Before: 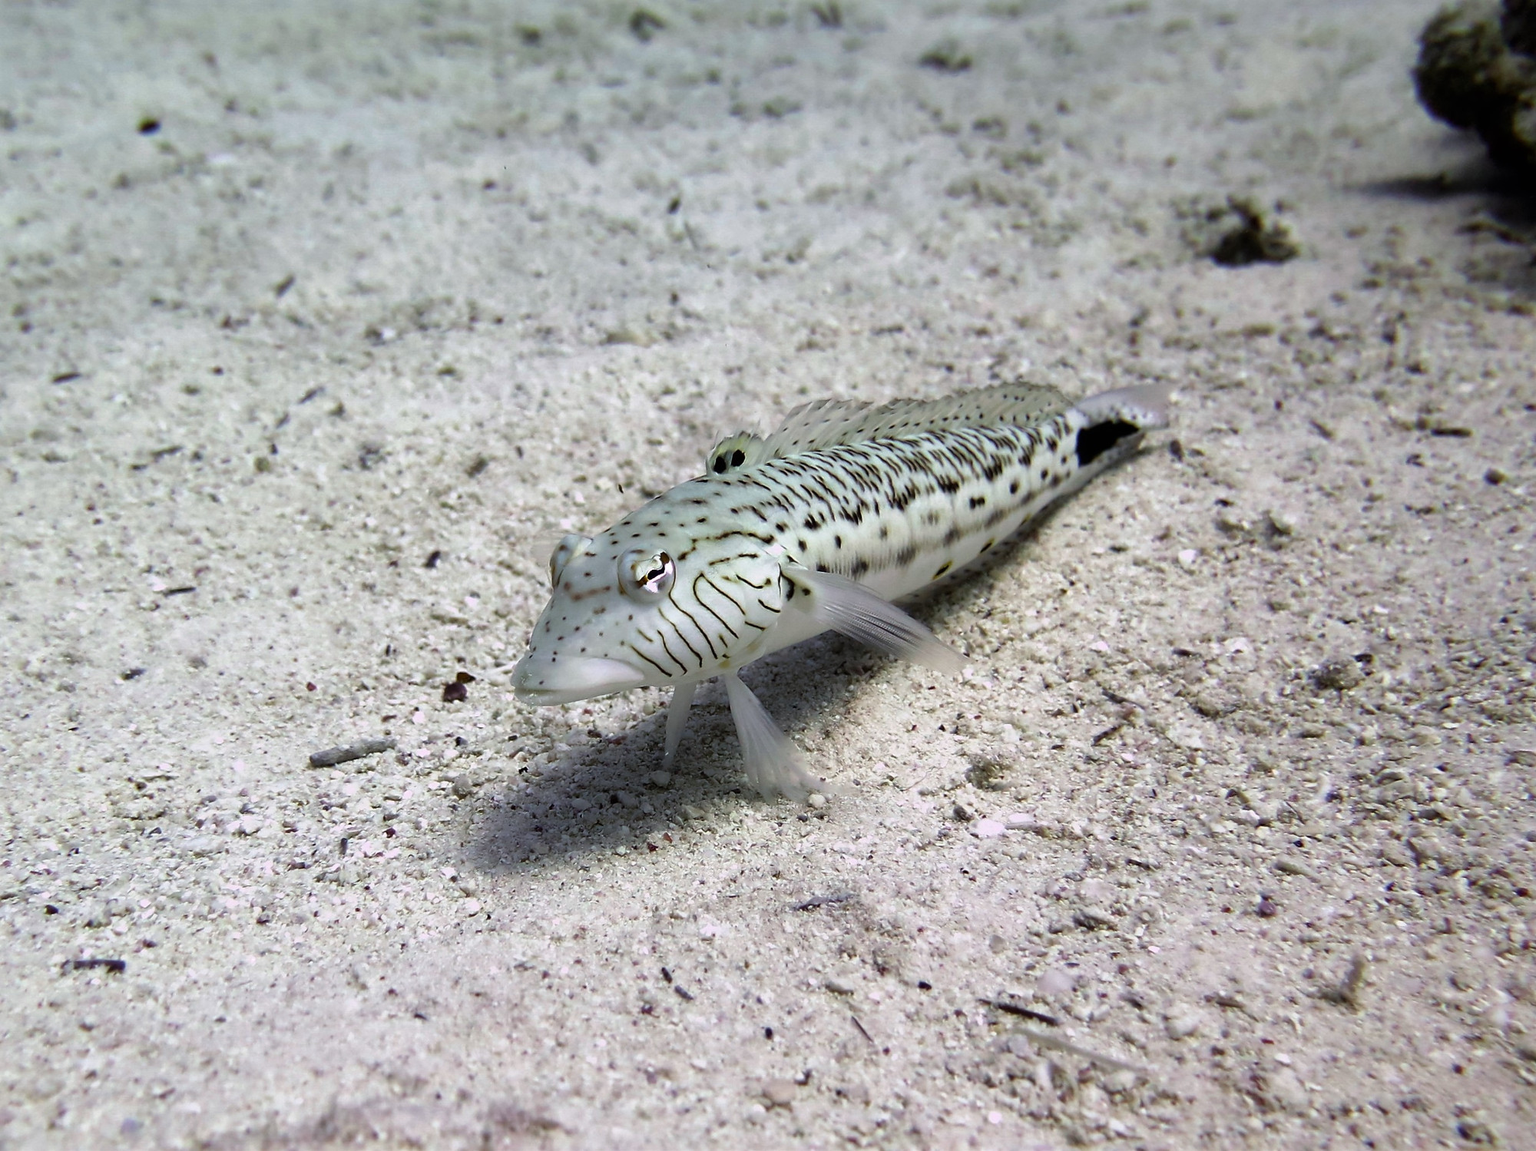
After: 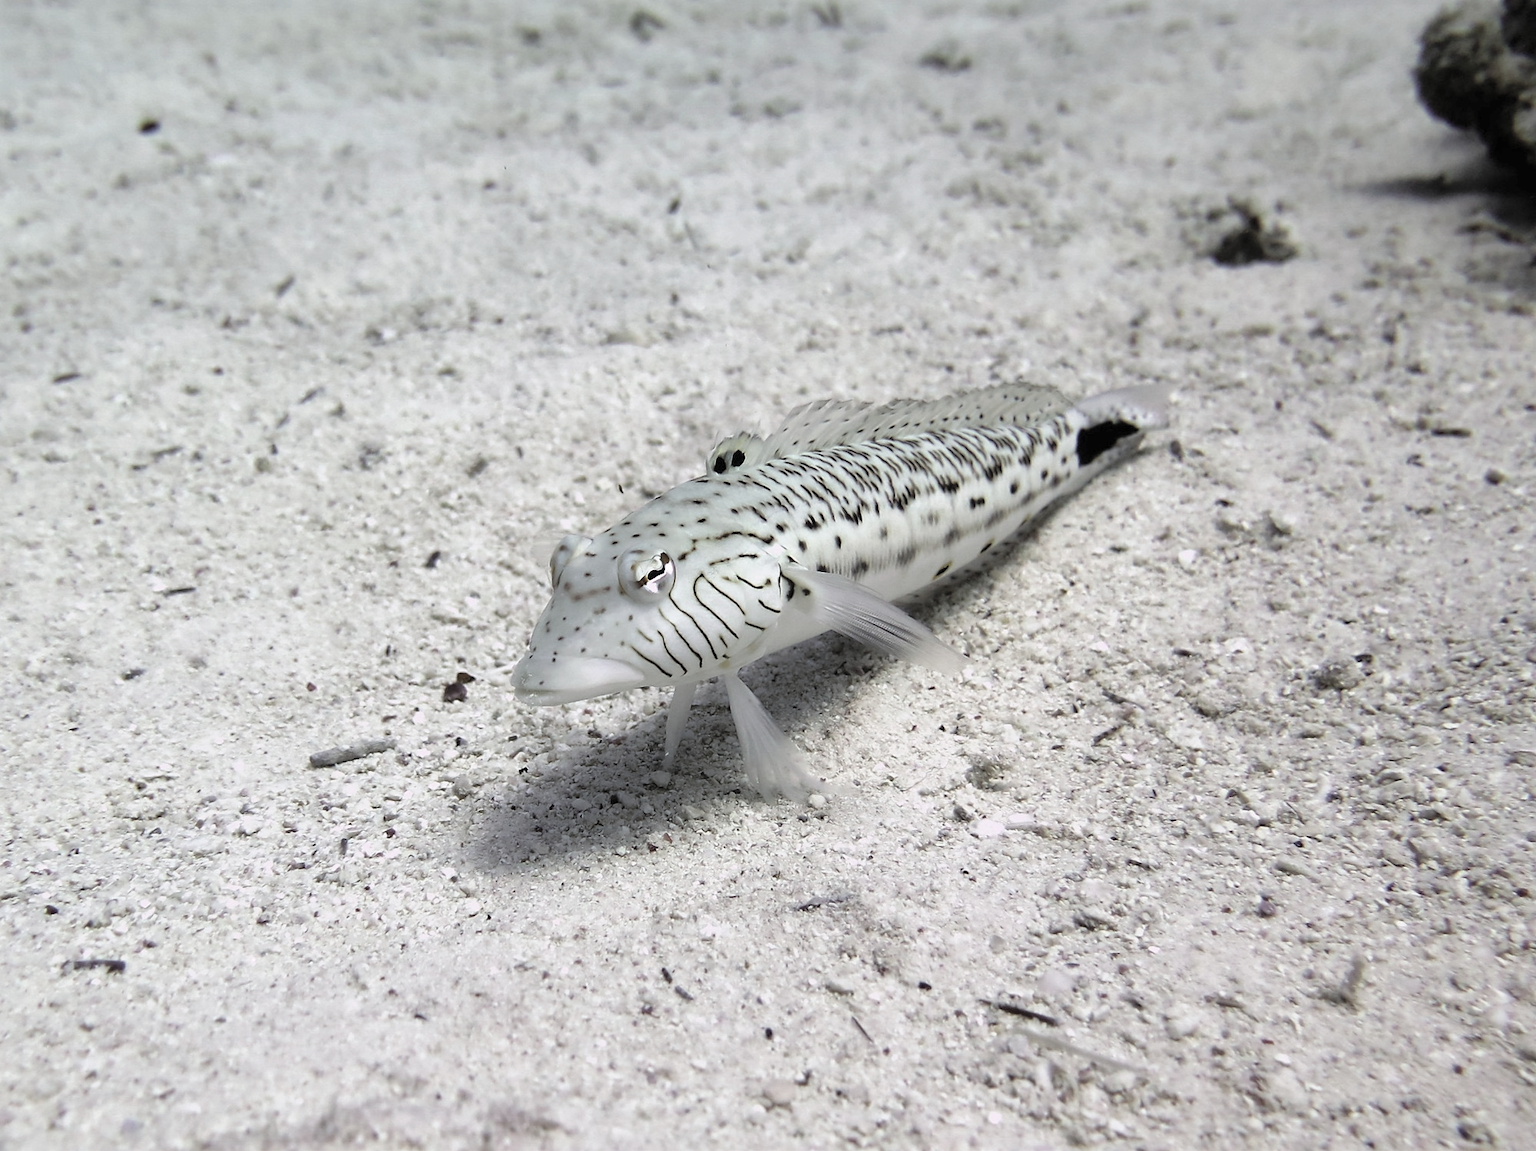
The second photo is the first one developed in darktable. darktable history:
contrast brightness saturation: brightness 0.19, saturation -0.516
